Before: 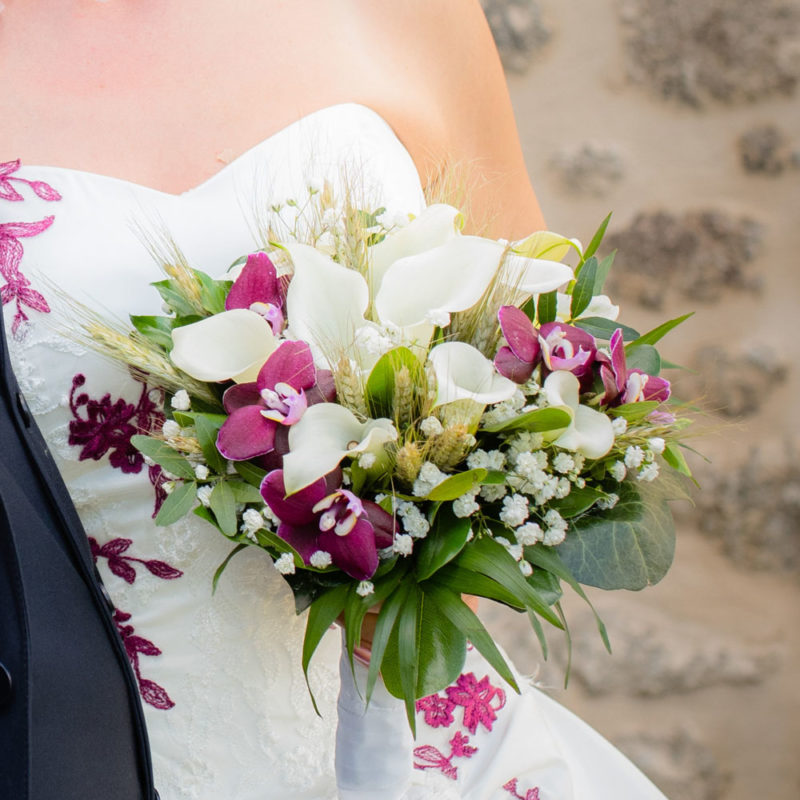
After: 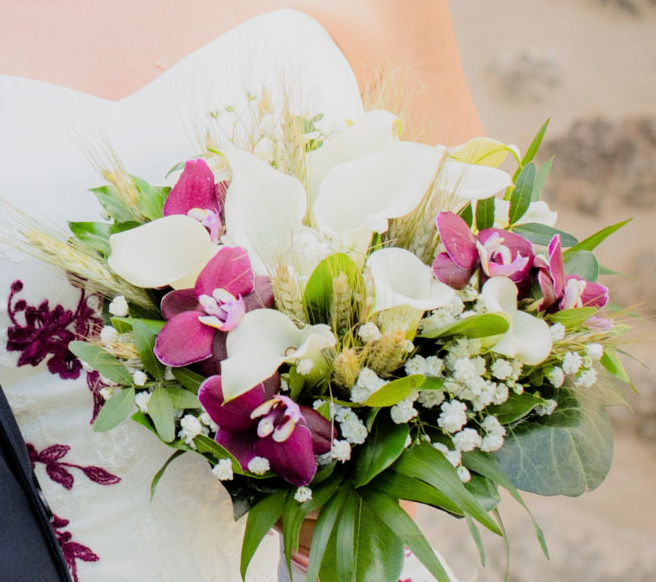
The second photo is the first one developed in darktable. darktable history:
crop: left 7.856%, top 11.836%, right 10.12%, bottom 15.387%
exposure: exposure 0.574 EV, compensate highlight preservation false
filmic rgb: black relative exposure -7.65 EV, white relative exposure 4.56 EV, hardness 3.61
